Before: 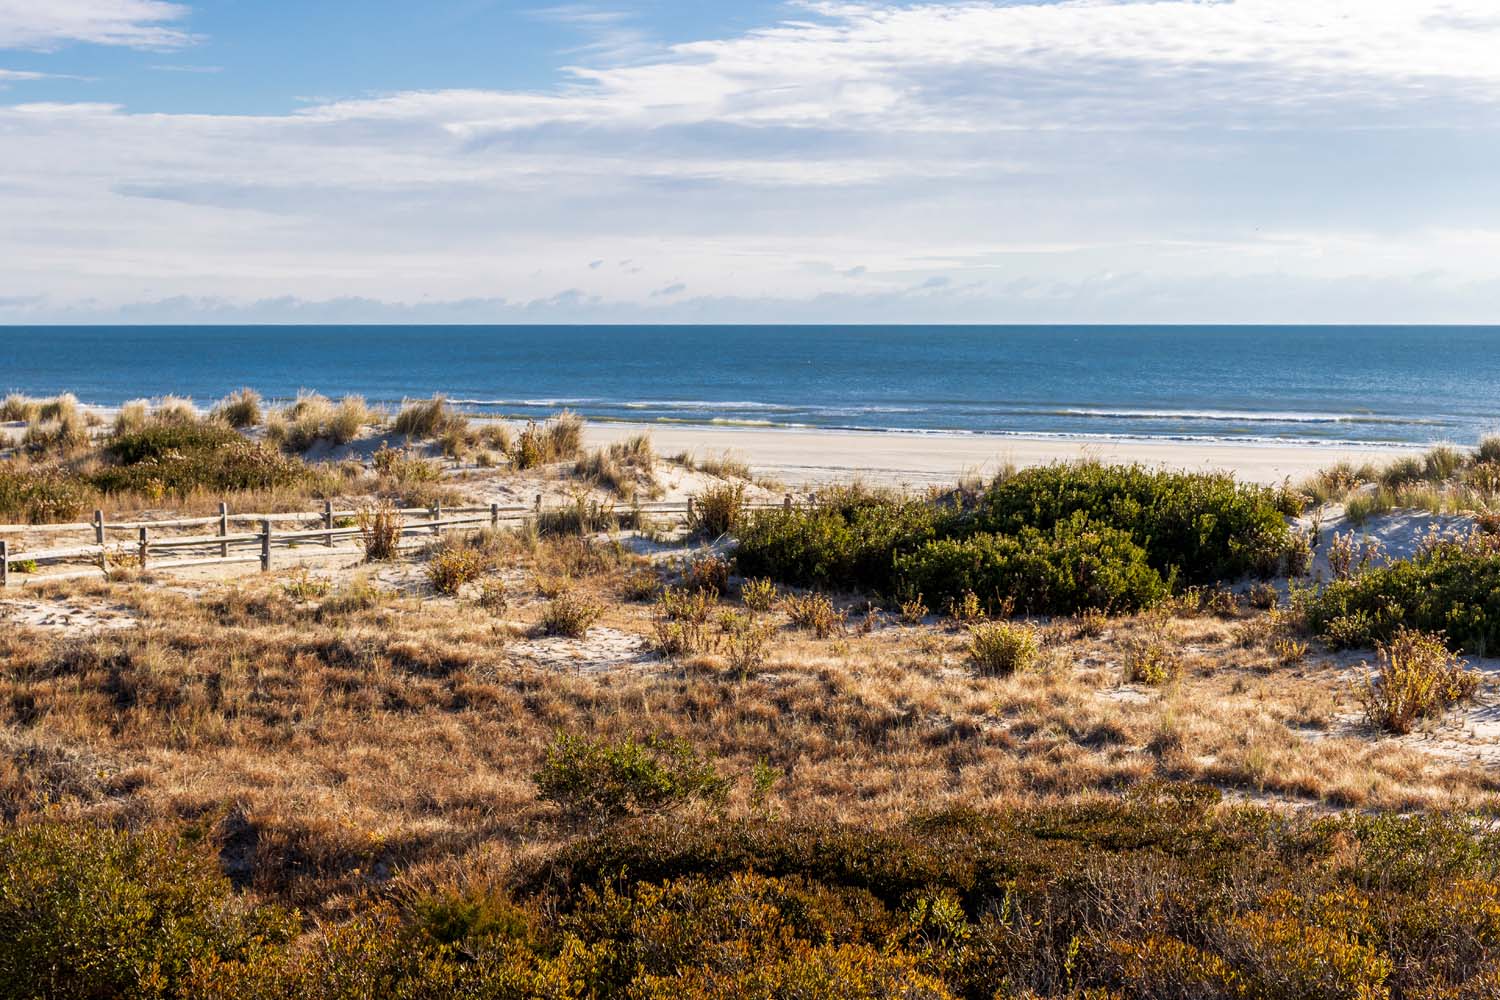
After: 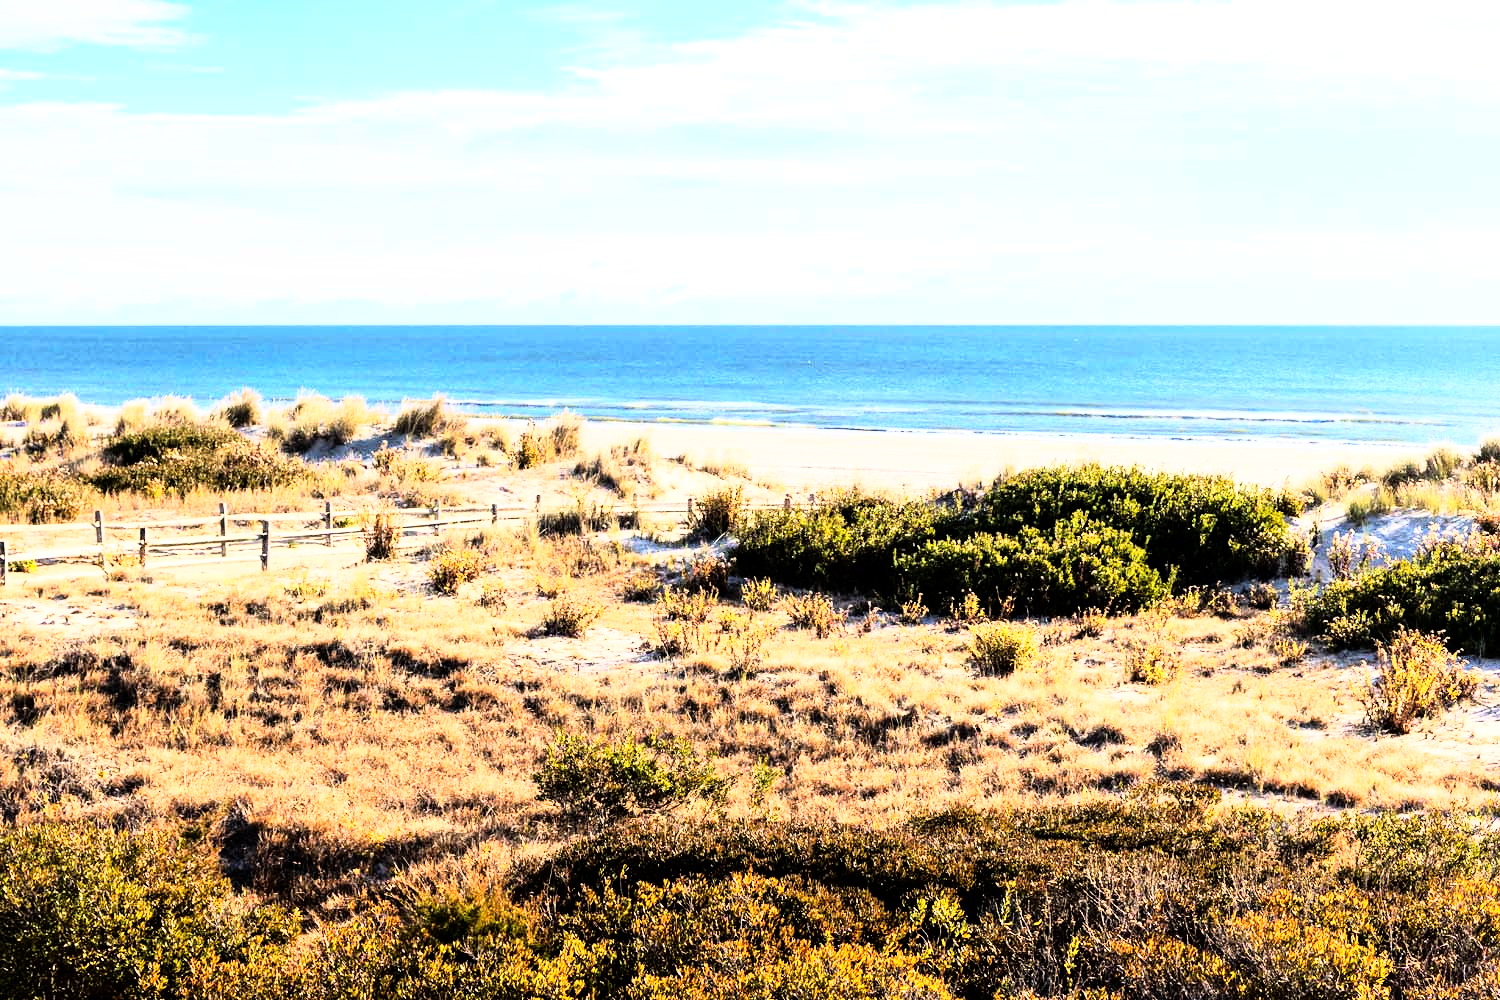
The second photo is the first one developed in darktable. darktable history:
rgb curve: curves: ch0 [(0, 0) (0.21, 0.15) (0.24, 0.21) (0.5, 0.75) (0.75, 0.96) (0.89, 0.99) (1, 1)]; ch1 [(0, 0.02) (0.21, 0.13) (0.25, 0.2) (0.5, 0.67) (0.75, 0.9) (0.89, 0.97) (1, 1)]; ch2 [(0, 0.02) (0.21, 0.13) (0.25, 0.2) (0.5, 0.67) (0.75, 0.9) (0.89, 0.97) (1, 1)], compensate middle gray true
exposure: black level correction 0.001, exposure 0.5 EV, compensate exposure bias true, compensate highlight preservation false
